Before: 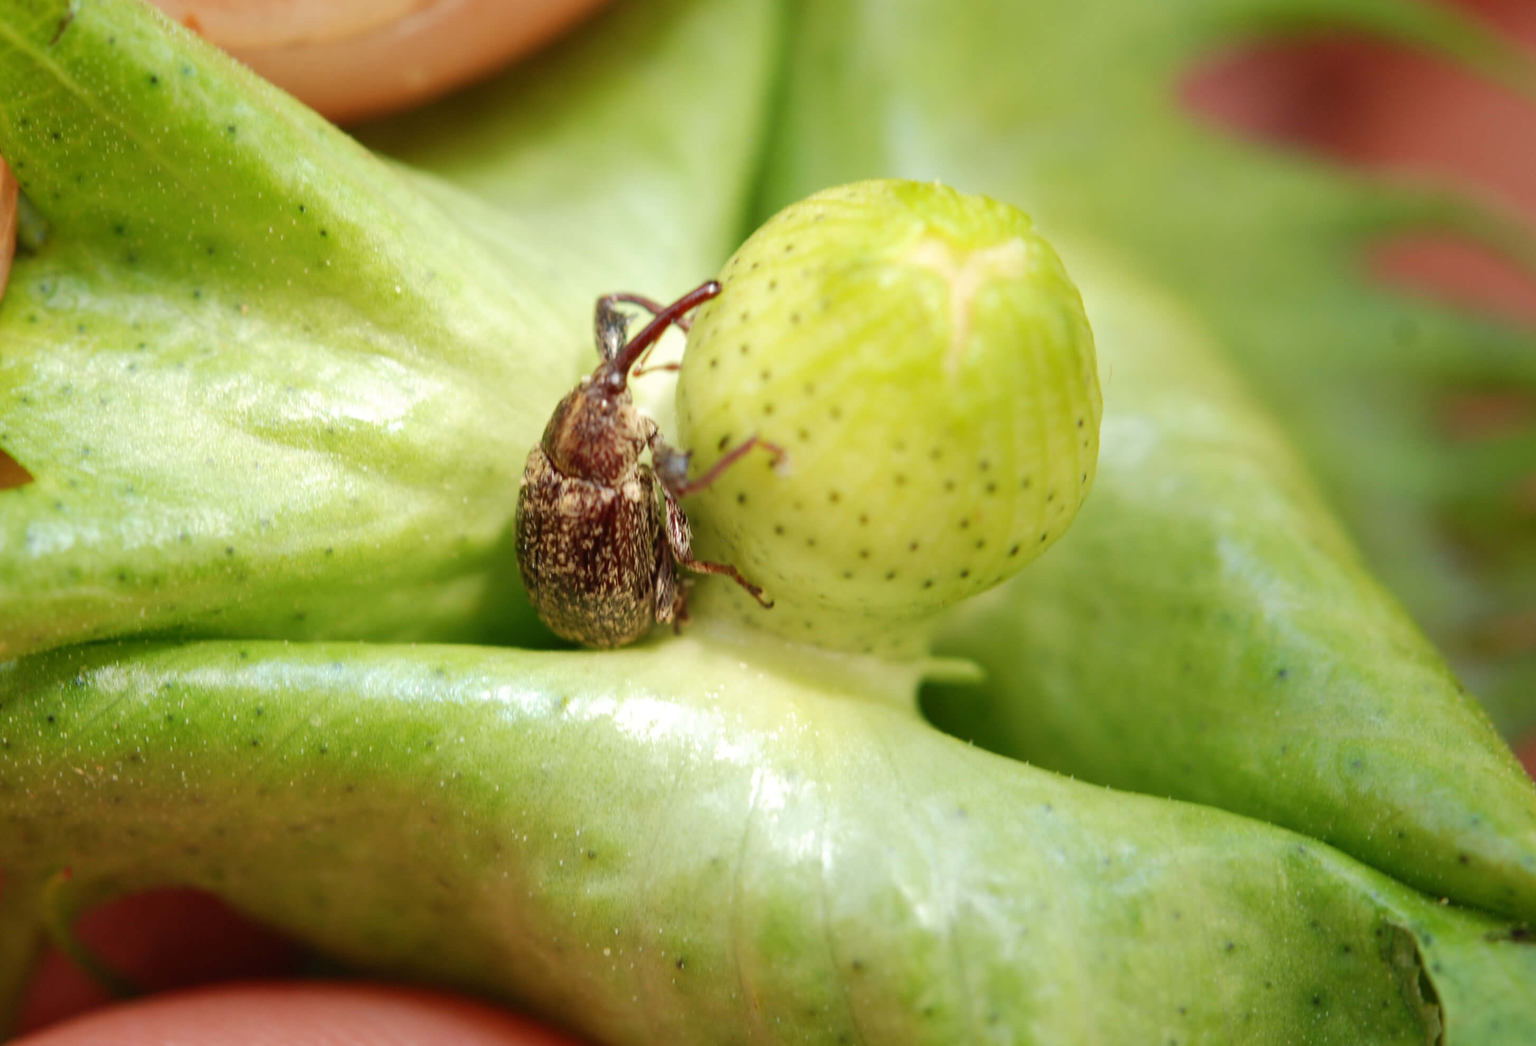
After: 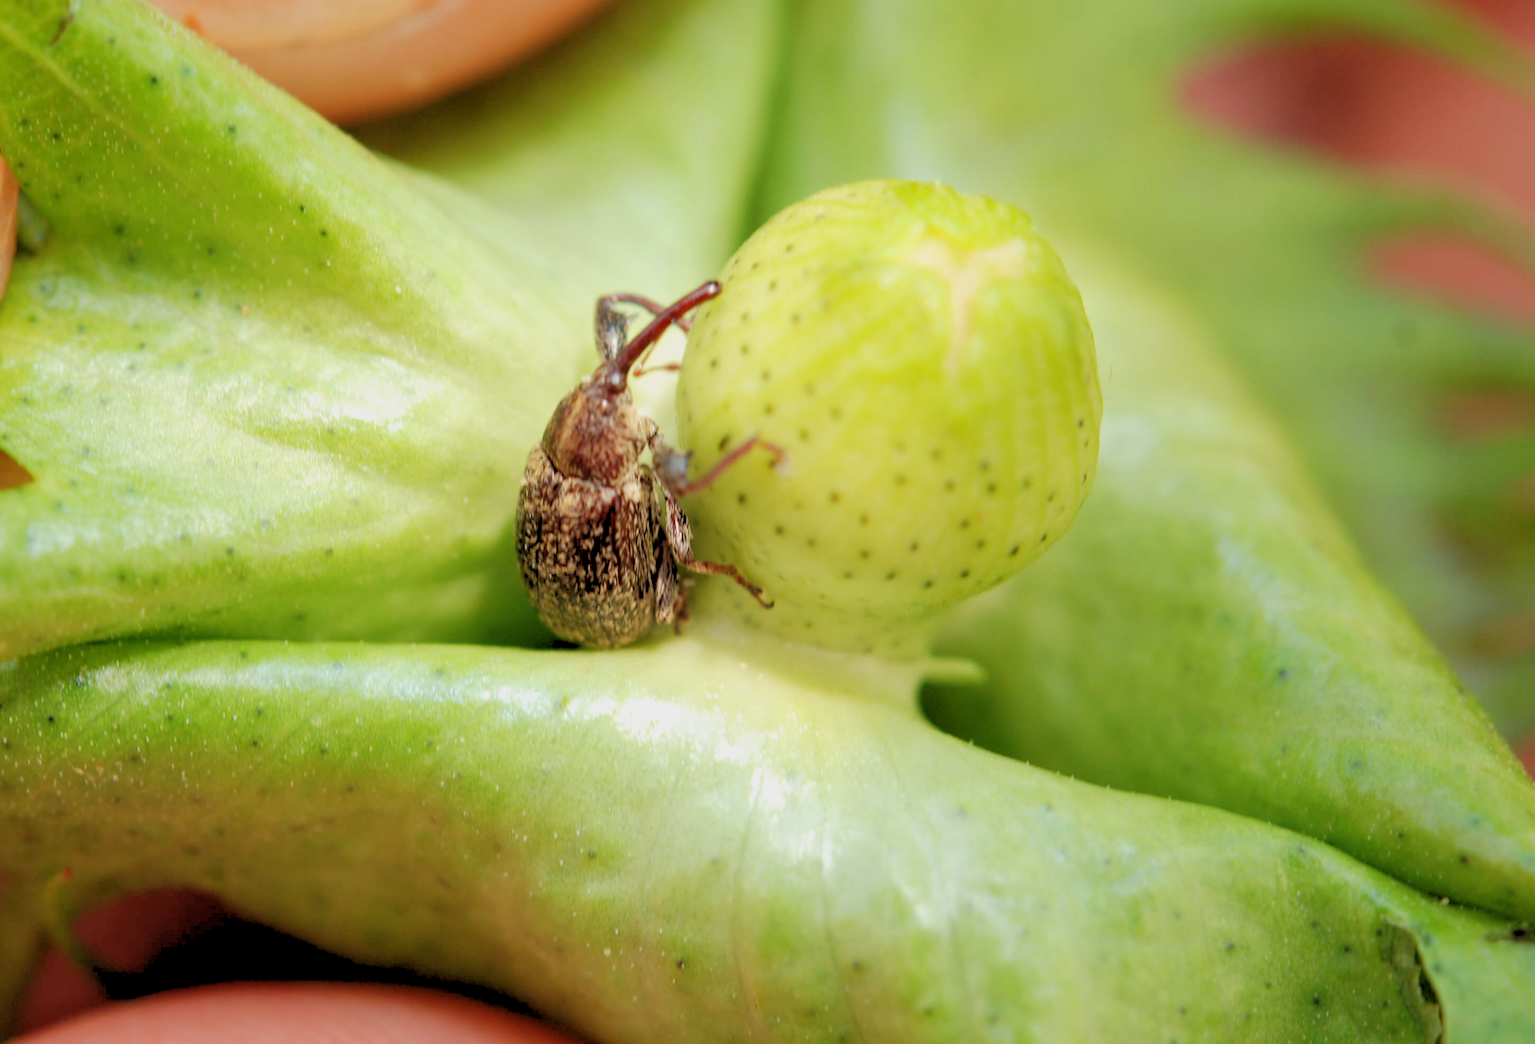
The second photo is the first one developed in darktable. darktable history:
crop: bottom 0.071%
rgb levels: preserve colors sum RGB, levels [[0.038, 0.433, 0.934], [0, 0.5, 1], [0, 0.5, 1]]
